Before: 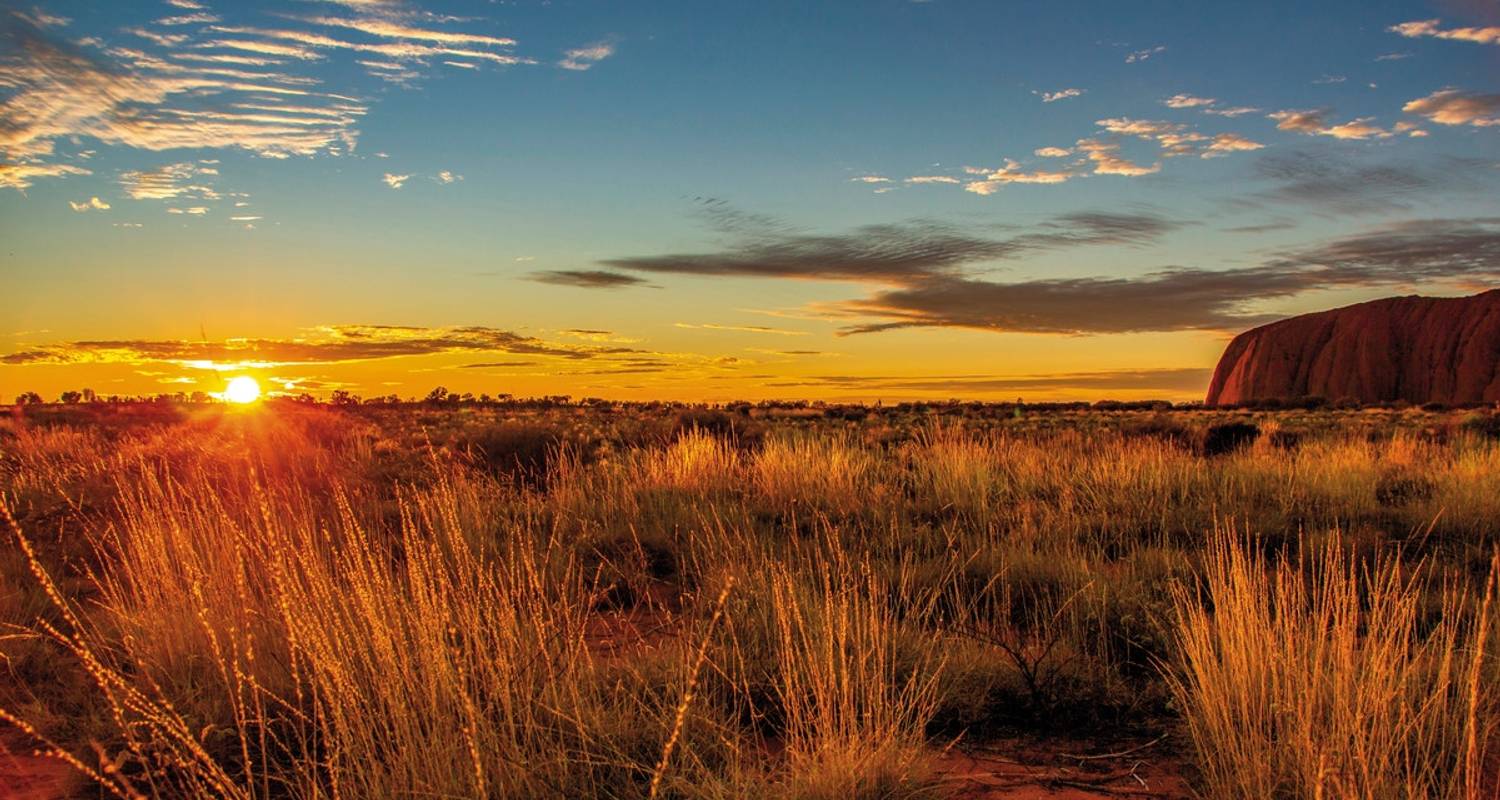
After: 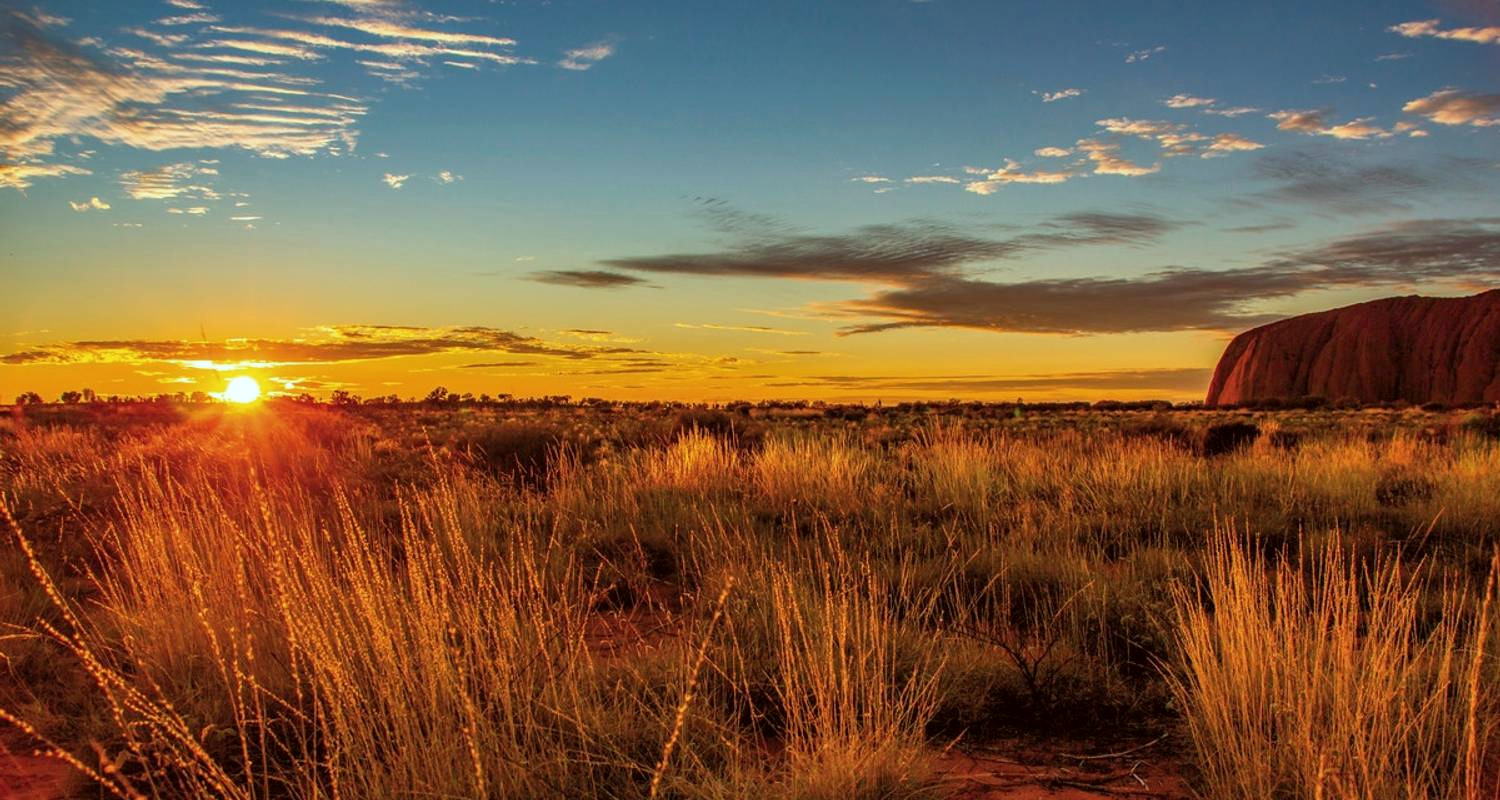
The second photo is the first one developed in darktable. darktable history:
color correction: highlights a* -4.93, highlights b* -3.61, shadows a* 3.75, shadows b* 4.14
